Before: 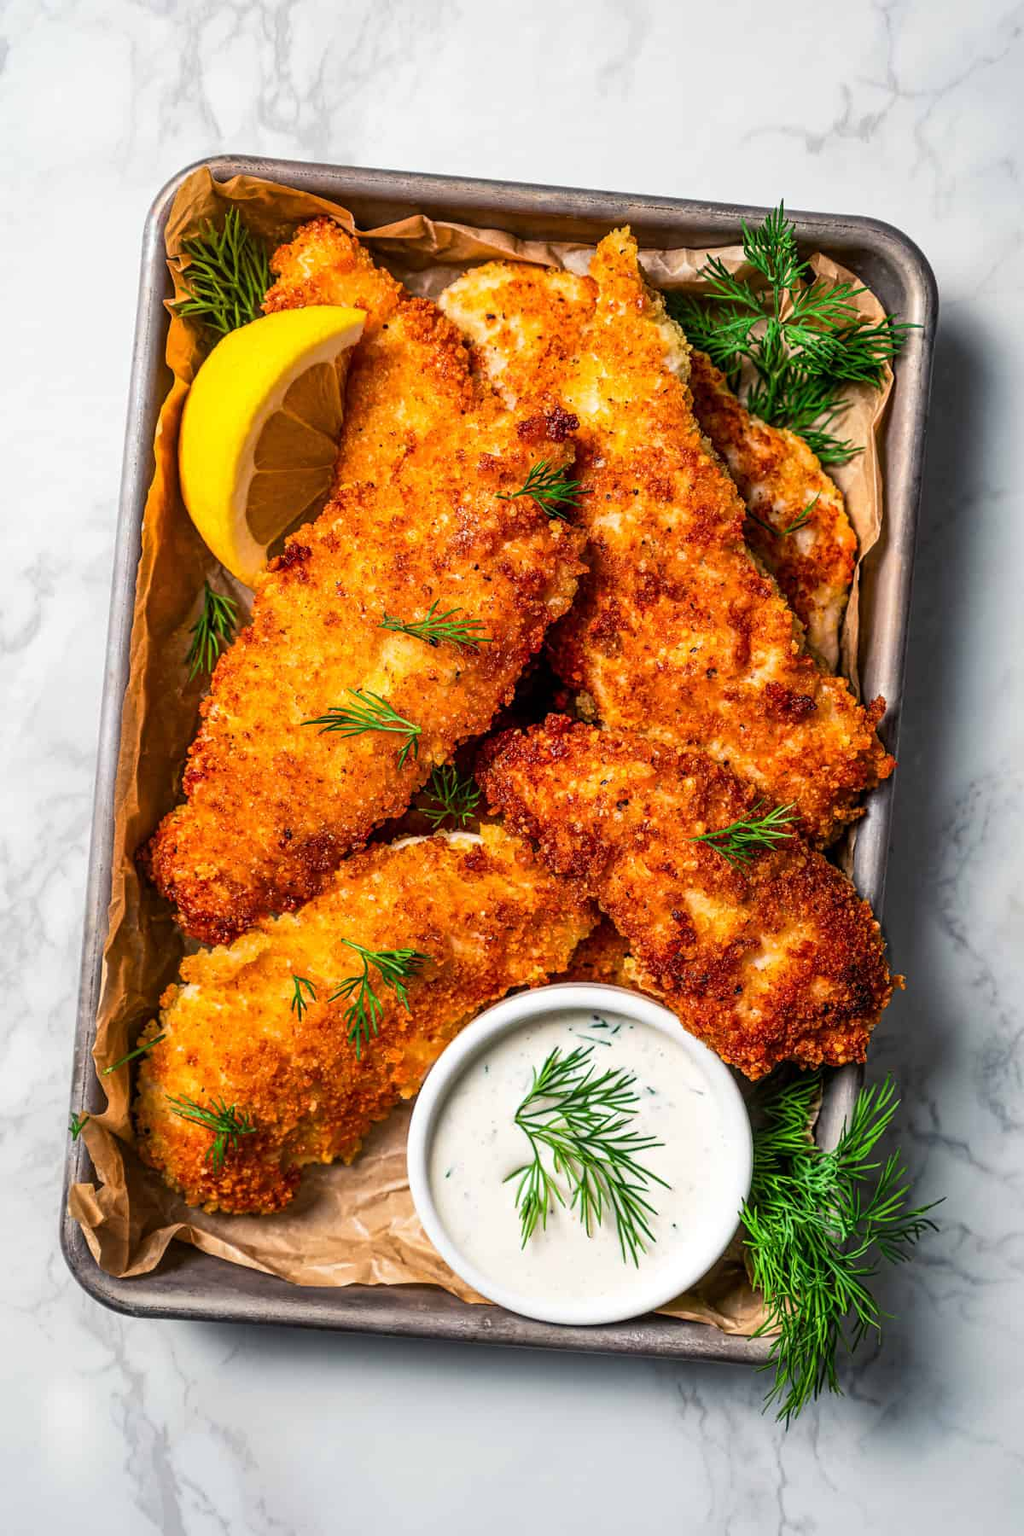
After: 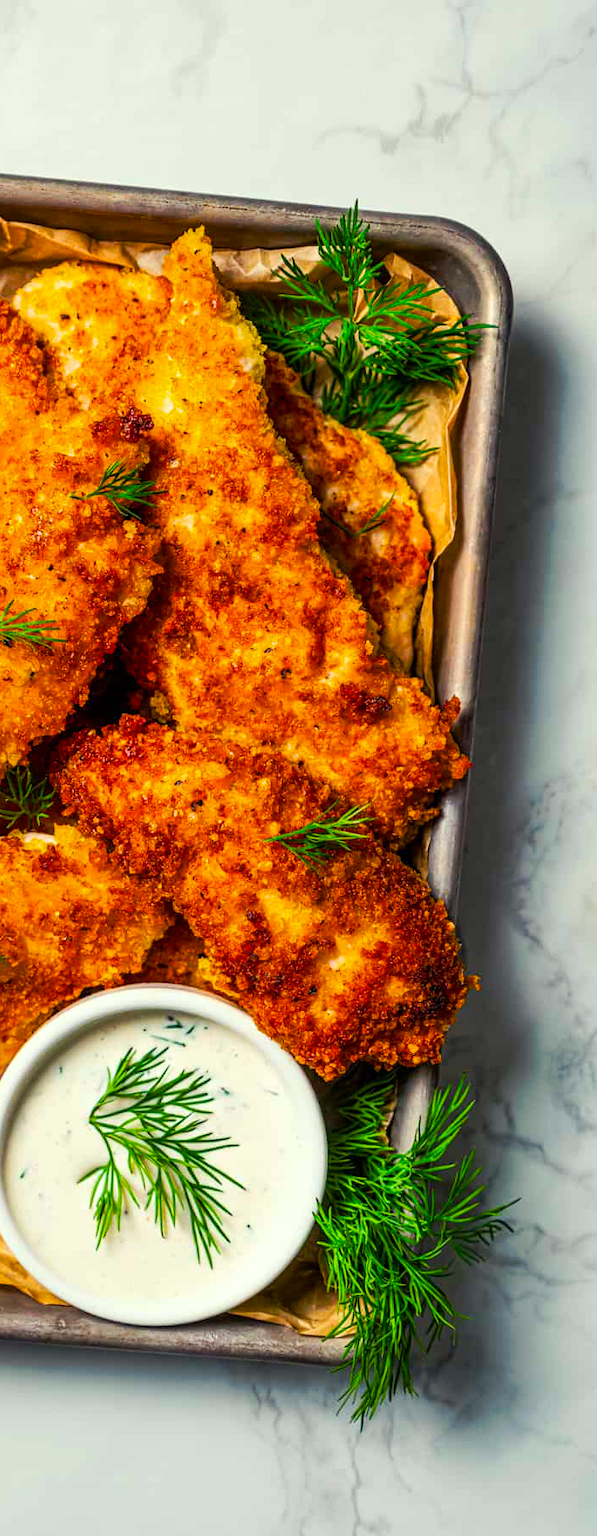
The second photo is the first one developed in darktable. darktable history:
color balance rgb: linear chroma grading › global chroma 8.898%, perceptual saturation grading › global saturation 19.365%, global vibrance 23.842%
crop: left 41.614%
color correction: highlights a* -4.26, highlights b* 7.22
tone curve: curves: ch0 [(0, 0) (0.003, 0.003) (0.011, 0.011) (0.025, 0.024) (0.044, 0.043) (0.069, 0.068) (0.1, 0.098) (0.136, 0.133) (0.177, 0.173) (0.224, 0.22) (0.277, 0.271) (0.335, 0.328) (0.399, 0.39) (0.468, 0.458) (0.543, 0.563) (0.623, 0.64) (0.709, 0.722) (0.801, 0.809) (0.898, 0.902) (1, 1)], preserve colors none
